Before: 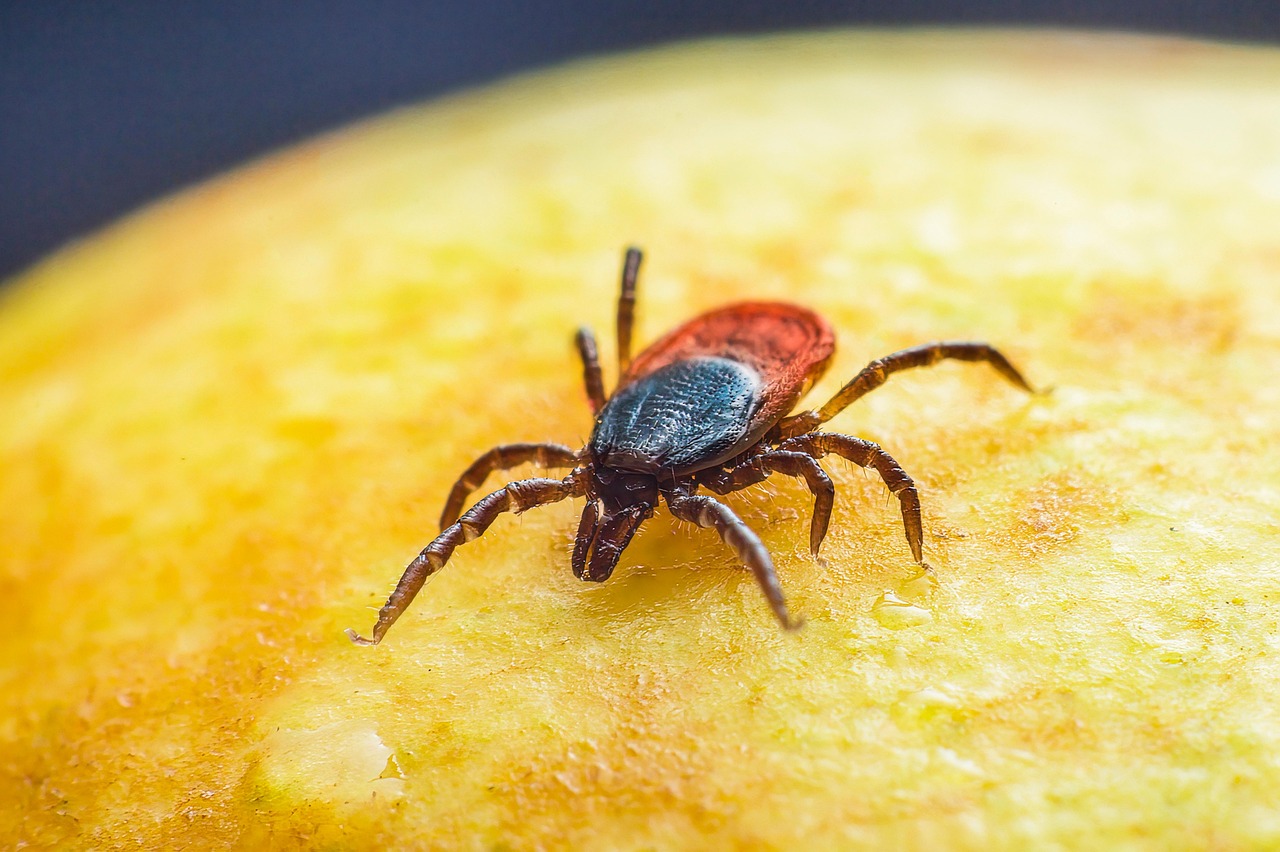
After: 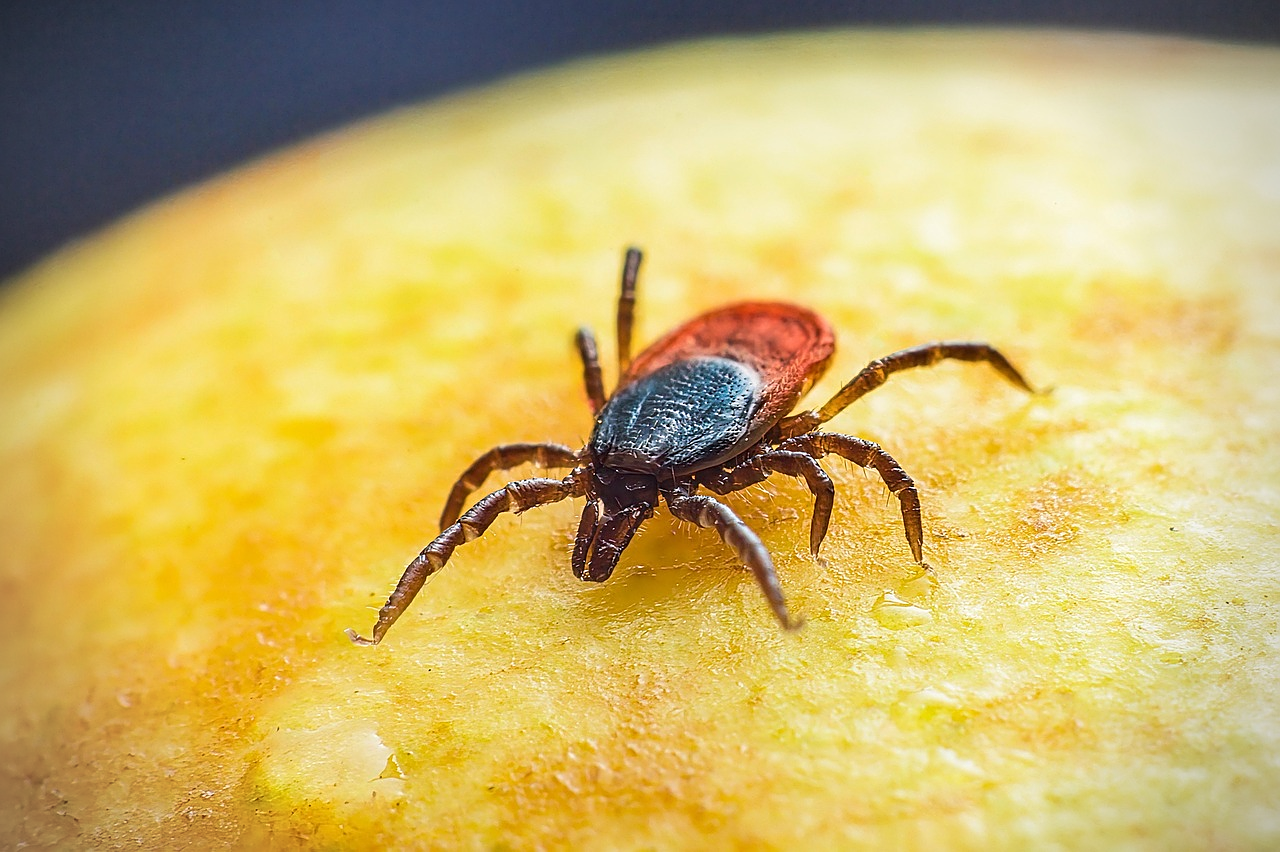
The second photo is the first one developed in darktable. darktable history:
vignetting: on, module defaults
sharpen: on, module defaults
